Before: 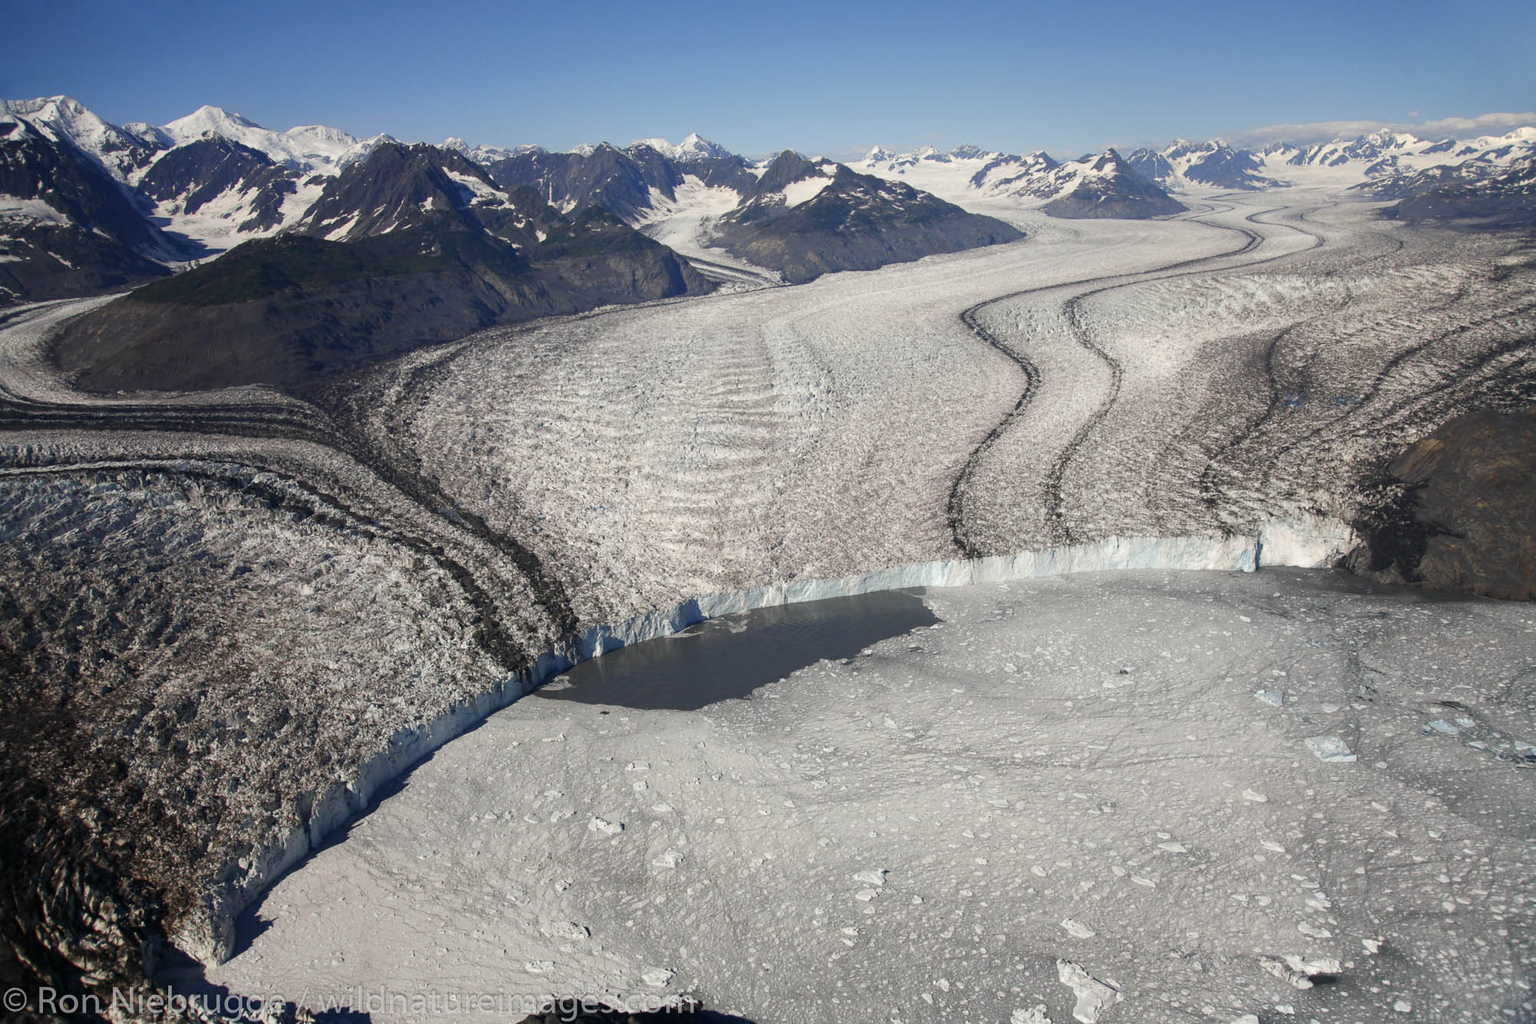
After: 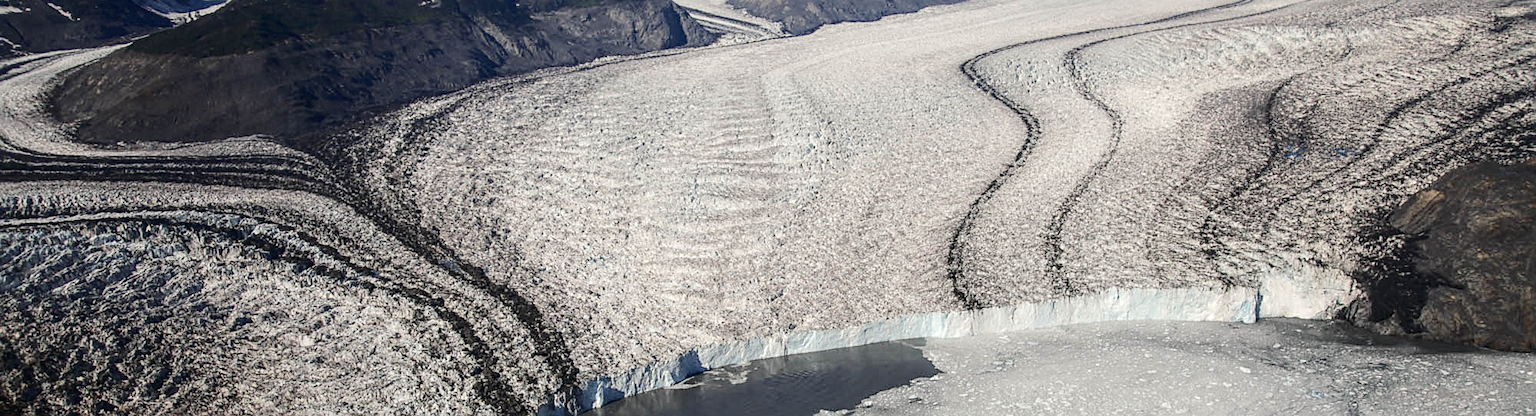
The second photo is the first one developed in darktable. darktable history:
tone curve: curves: ch0 [(0, 0) (0.003, 0.036) (0.011, 0.039) (0.025, 0.039) (0.044, 0.043) (0.069, 0.05) (0.1, 0.072) (0.136, 0.102) (0.177, 0.144) (0.224, 0.204) (0.277, 0.288) (0.335, 0.384) (0.399, 0.477) (0.468, 0.575) (0.543, 0.652) (0.623, 0.724) (0.709, 0.785) (0.801, 0.851) (0.898, 0.915) (1, 1)], color space Lab, independent channels, preserve colors none
crop and rotate: top 24.341%, bottom 34.925%
local contrast: on, module defaults
sharpen: on, module defaults
